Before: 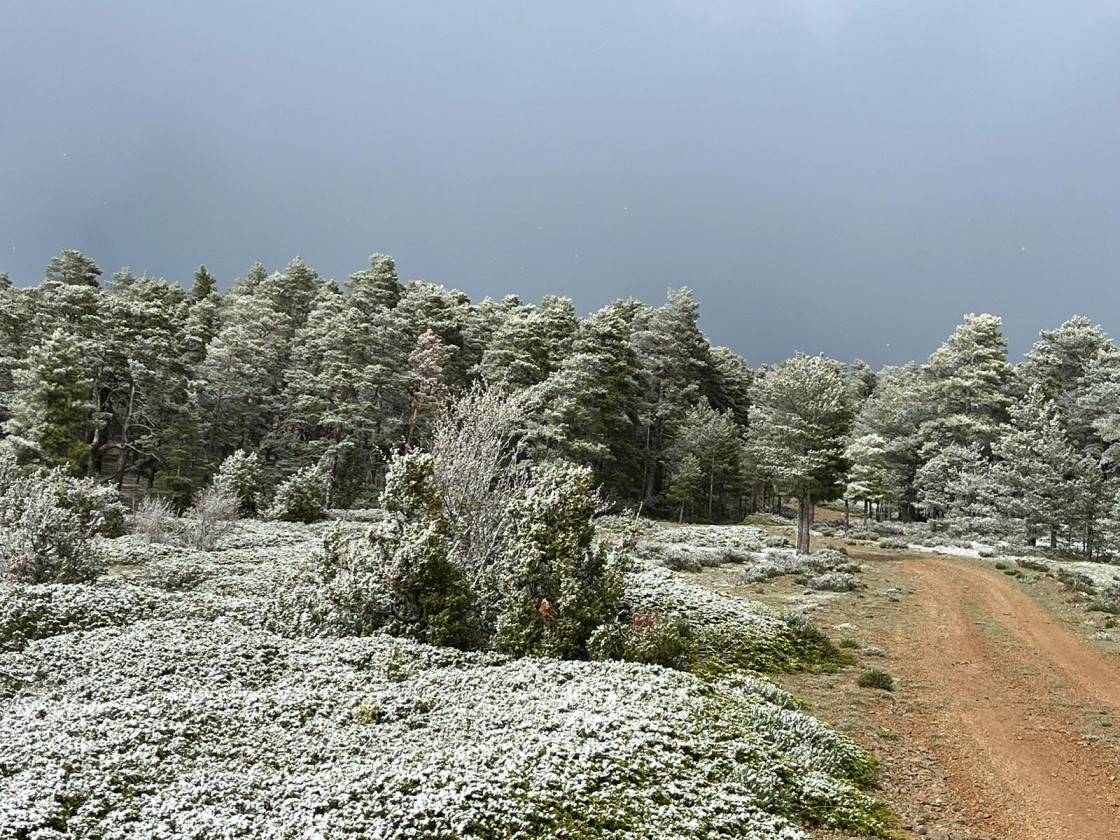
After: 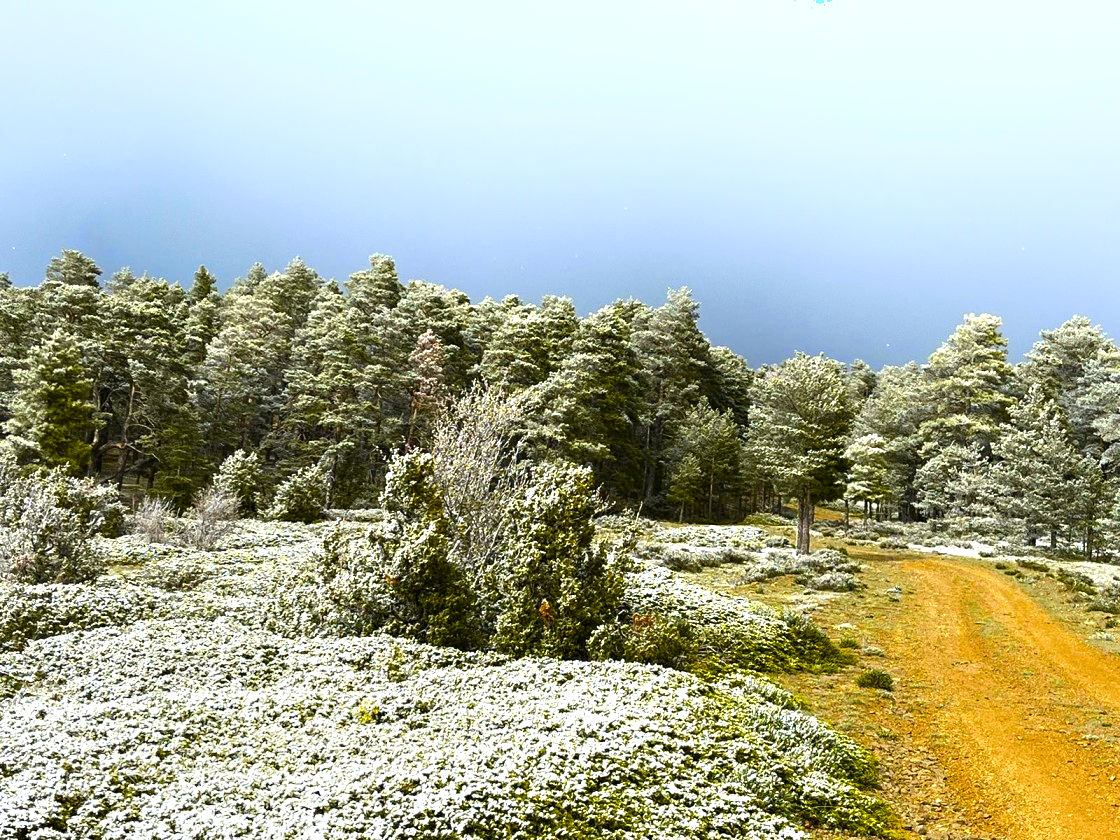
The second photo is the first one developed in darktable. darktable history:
shadows and highlights: shadows -54.3, highlights 86.09, soften with gaussian
color contrast: green-magenta contrast 0.85, blue-yellow contrast 1.25, unbound 0
color balance rgb: linear chroma grading › global chroma 9%, perceptual saturation grading › global saturation 36%, perceptual saturation grading › shadows 35%, perceptual brilliance grading › global brilliance 21.21%, perceptual brilliance grading › shadows -35%, global vibrance 21.21%
